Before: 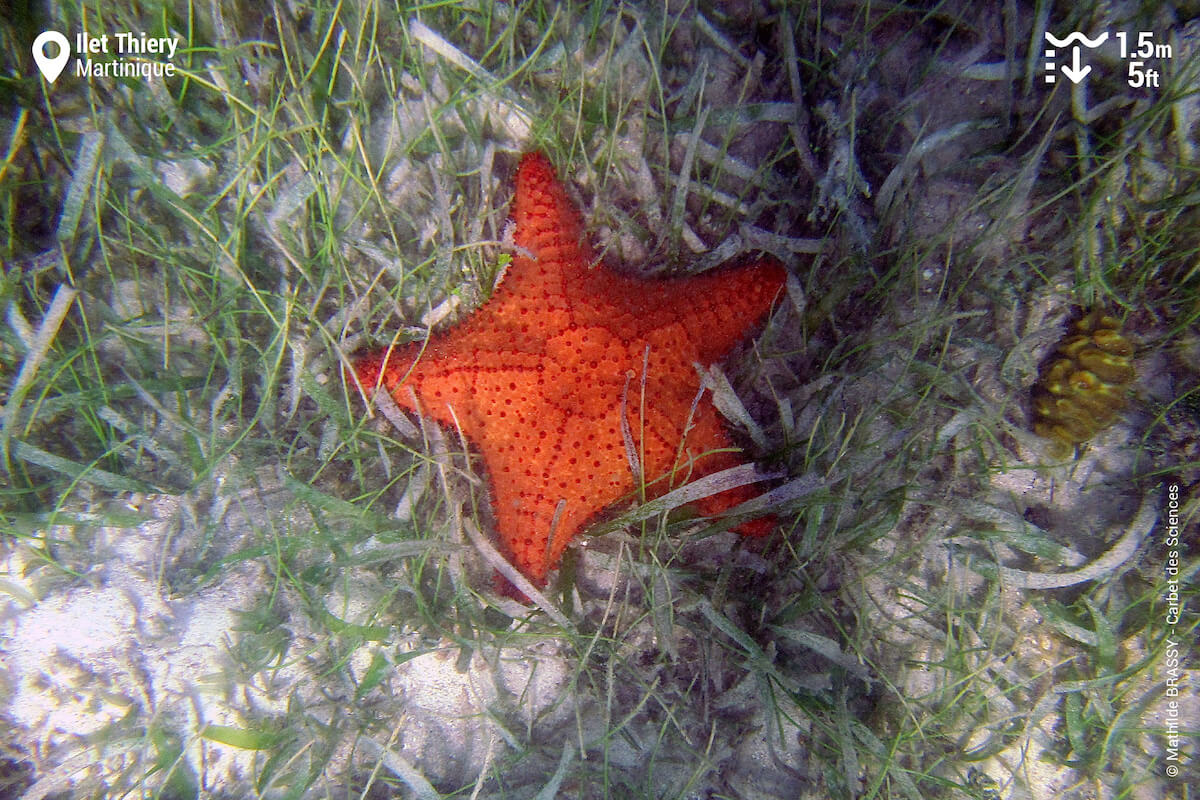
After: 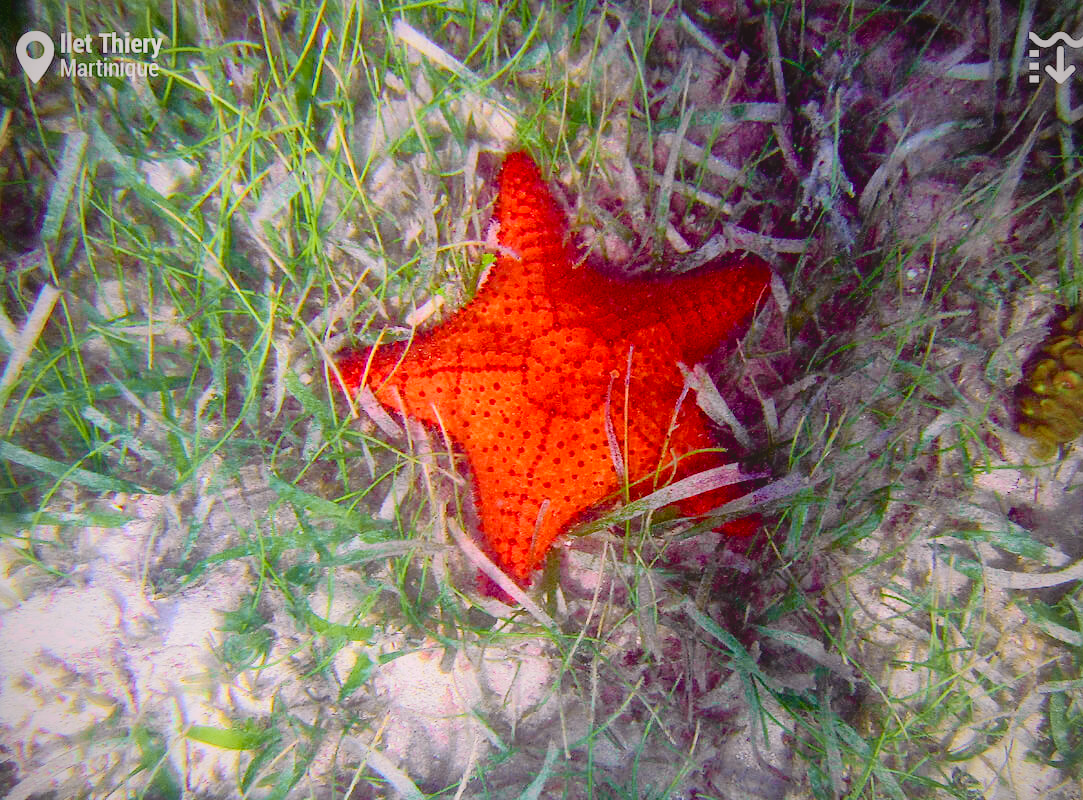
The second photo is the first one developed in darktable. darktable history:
tone curve: curves: ch0 [(0, 0.012) (0.144, 0.137) (0.326, 0.386) (0.489, 0.573) (0.656, 0.763) (0.849, 0.902) (1, 0.974)]; ch1 [(0, 0) (0.366, 0.367) (0.475, 0.453) (0.487, 0.501) (0.519, 0.527) (0.544, 0.579) (0.562, 0.619) (0.622, 0.694) (1, 1)]; ch2 [(0, 0) (0.333, 0.346) (0.375, 0.375) (0.424, 0.43) (0.476, 0.492) (0.502, 0.503) (0.533, 0.541) (0.572, 0.615) (0.605, 0.656) (0.641, 0.709) (1, 1)], color space Lab, independent channels, preserve colors none
crop and rotate: left 1.366%, right 8.337%
color balance rgb: highlights gain › luminance 17.849%, linear chroma grading › global chroma 0.525%, perceptual saturation grading › global saturation 20%, perceptual saturation grading › highlights -24.837%, perceptual saturation grading › shadows 24.295%, global vibrance 9.653%
shadows and highlights: soften with gaussian
vignetting: on, module defaults
local contrast: highlights 68%, shadows 68%, detail 80%, midtone range 0.325
